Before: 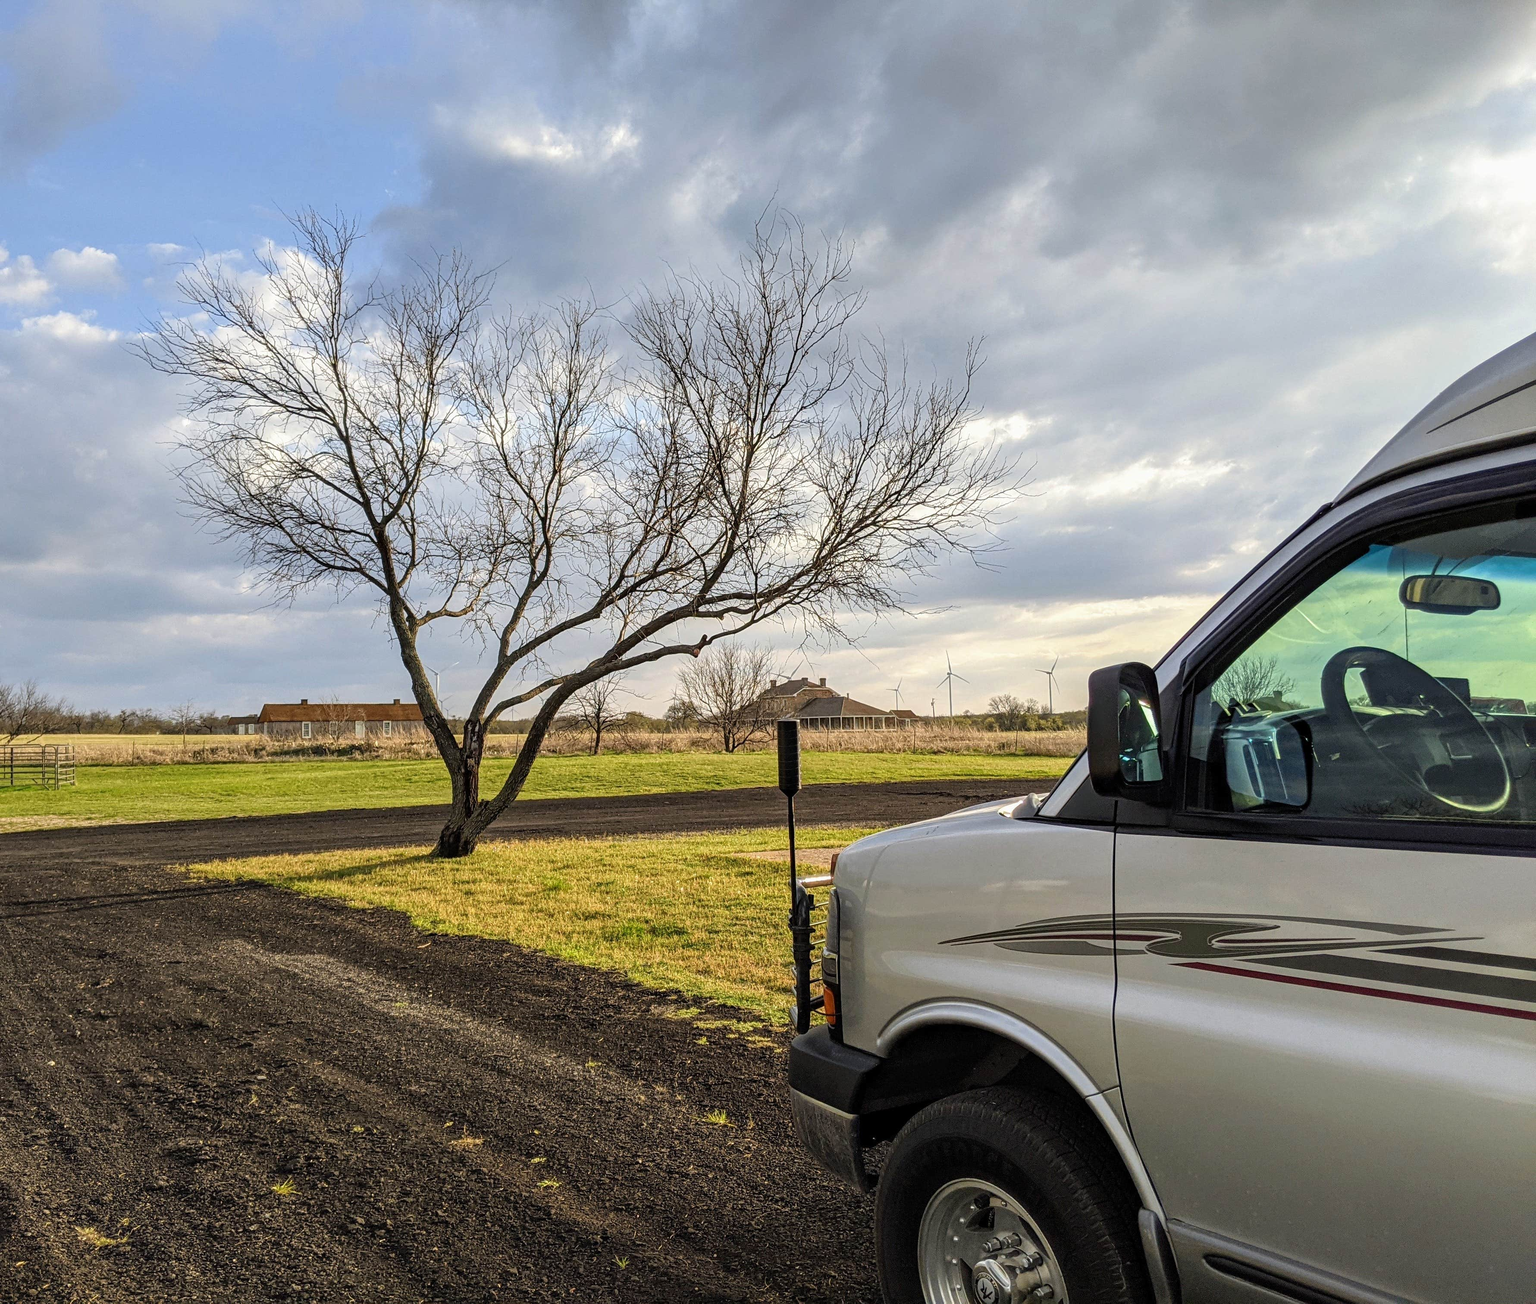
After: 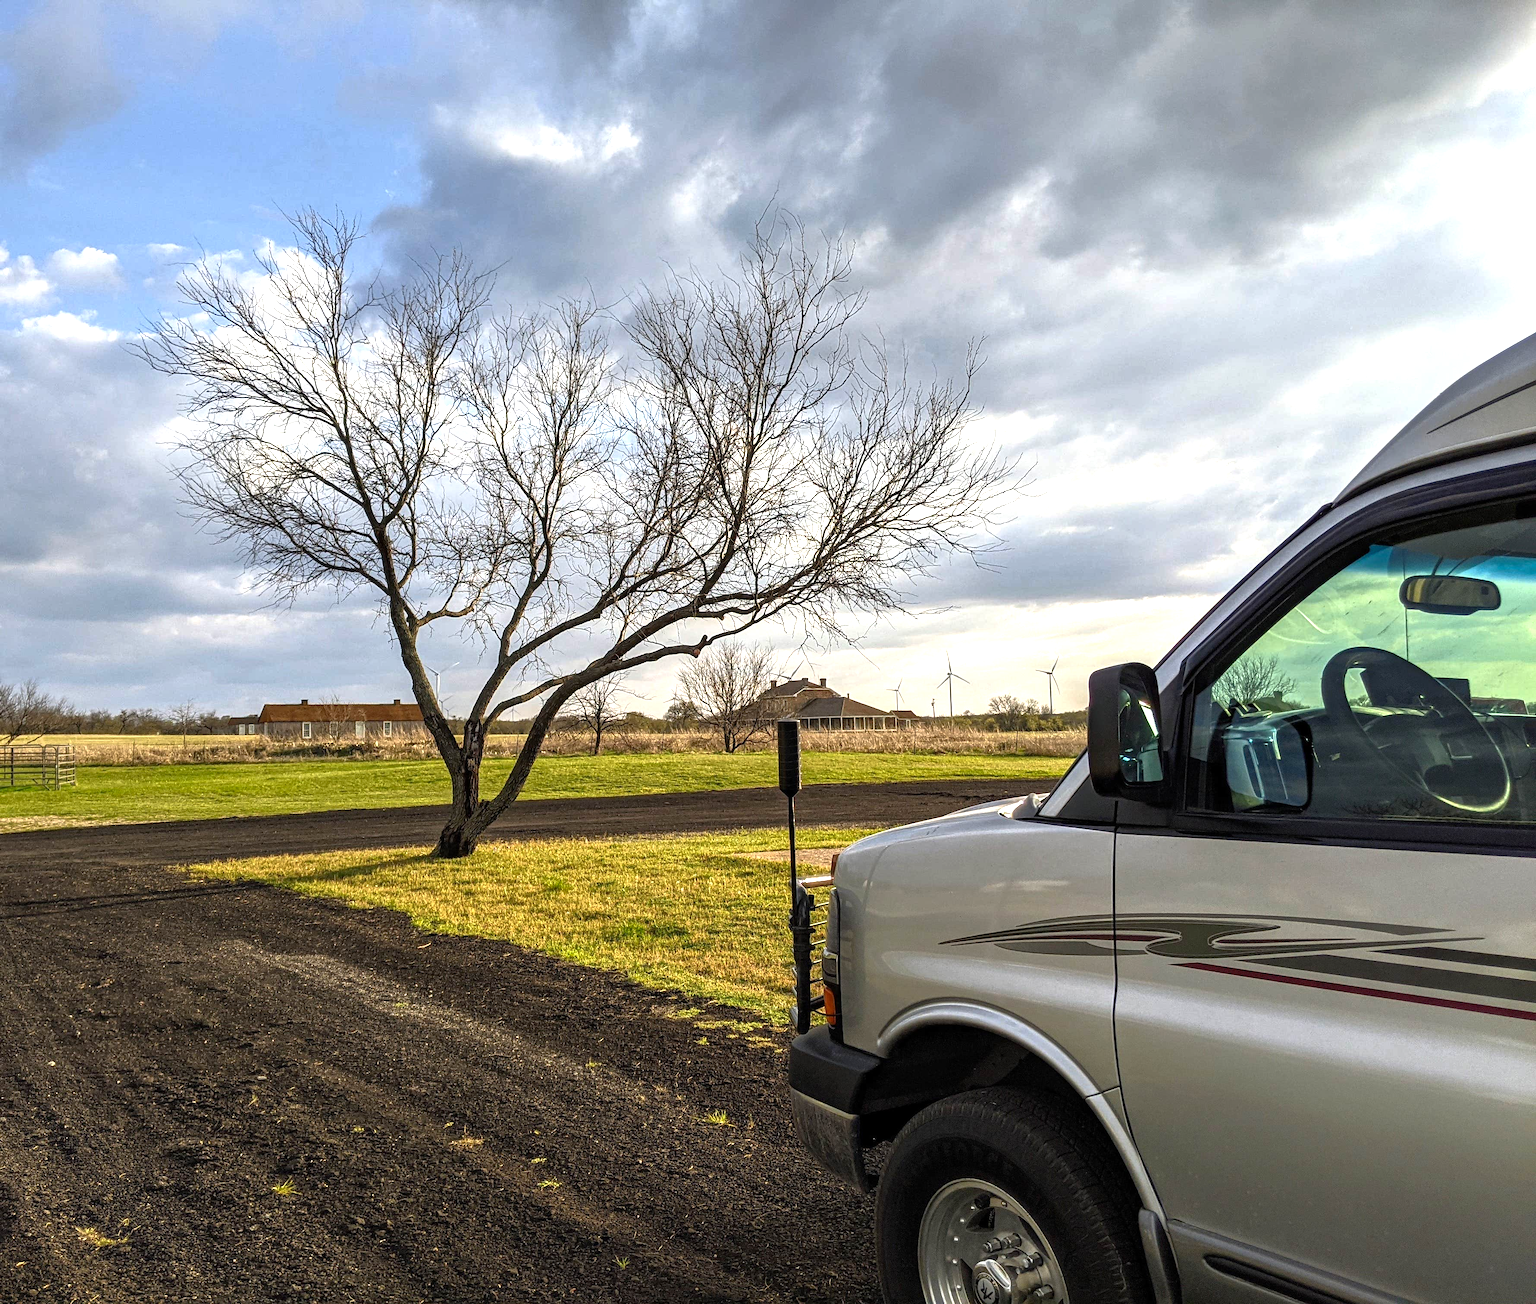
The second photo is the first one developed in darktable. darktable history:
tone equalizer: -8 EV 0.001 EV, -7 EV -0.002 EV, -6 EV 0.005 EV, -5 EV -0.055 EV, -4 EV -0.145 EV, -3 EV -0.14 EV, -2 EV 0.21 EV, -1 EV 0.705 EV, +0 EV 0.474 EV, edges refinement/feathering 500, mask exposure compensation -1.57 EV, preserve details no
color correction: highlights b* 0.055, saturation 1.11
